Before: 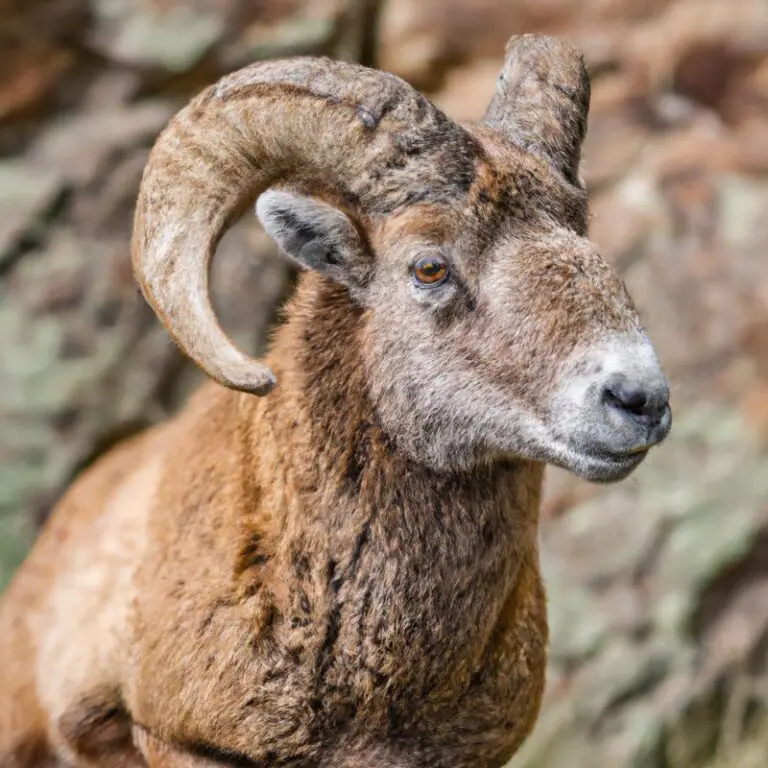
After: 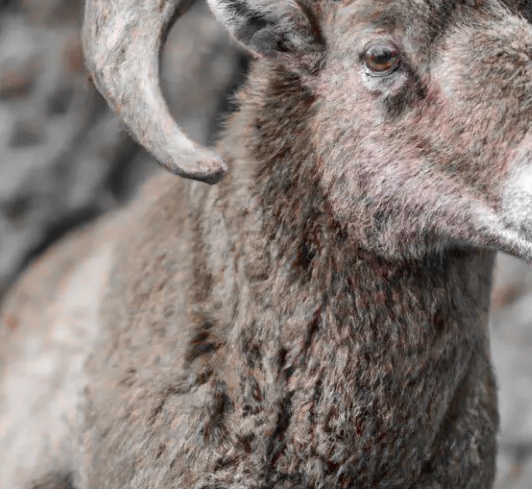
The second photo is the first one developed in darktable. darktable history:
crop: left 6.488%, top 27.668%, right 24.183%, bottom 8.656%
color zones: curves: ch0 [(0, 0.352) (0.143, 0.407) (0.286, 0.386) (0.429, 0.431) (0.571, 0.829) (0.714, 0.853) (0.857, 0.833) (1, 0.352)]; ch1 [(0, 0.604) (0.072, 0.726) (0.096, 0.608) (0.205, 0.007) (0.571, -0.006) (0.839, -0.013) (0.857, -0.012) (1, 0.604)]
